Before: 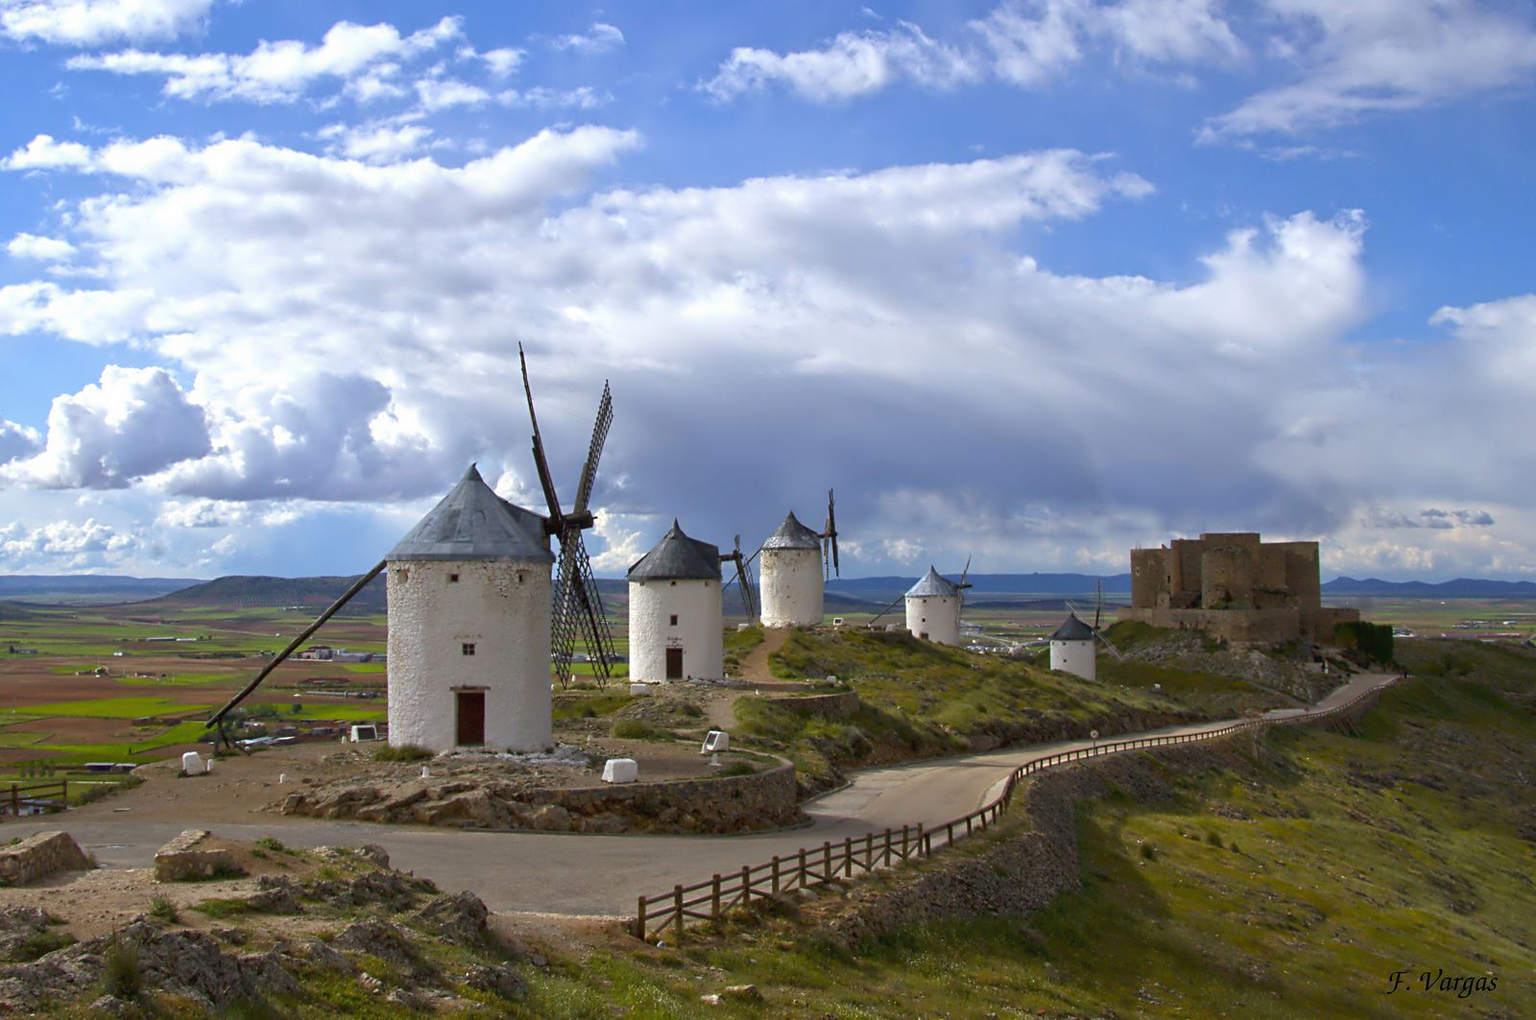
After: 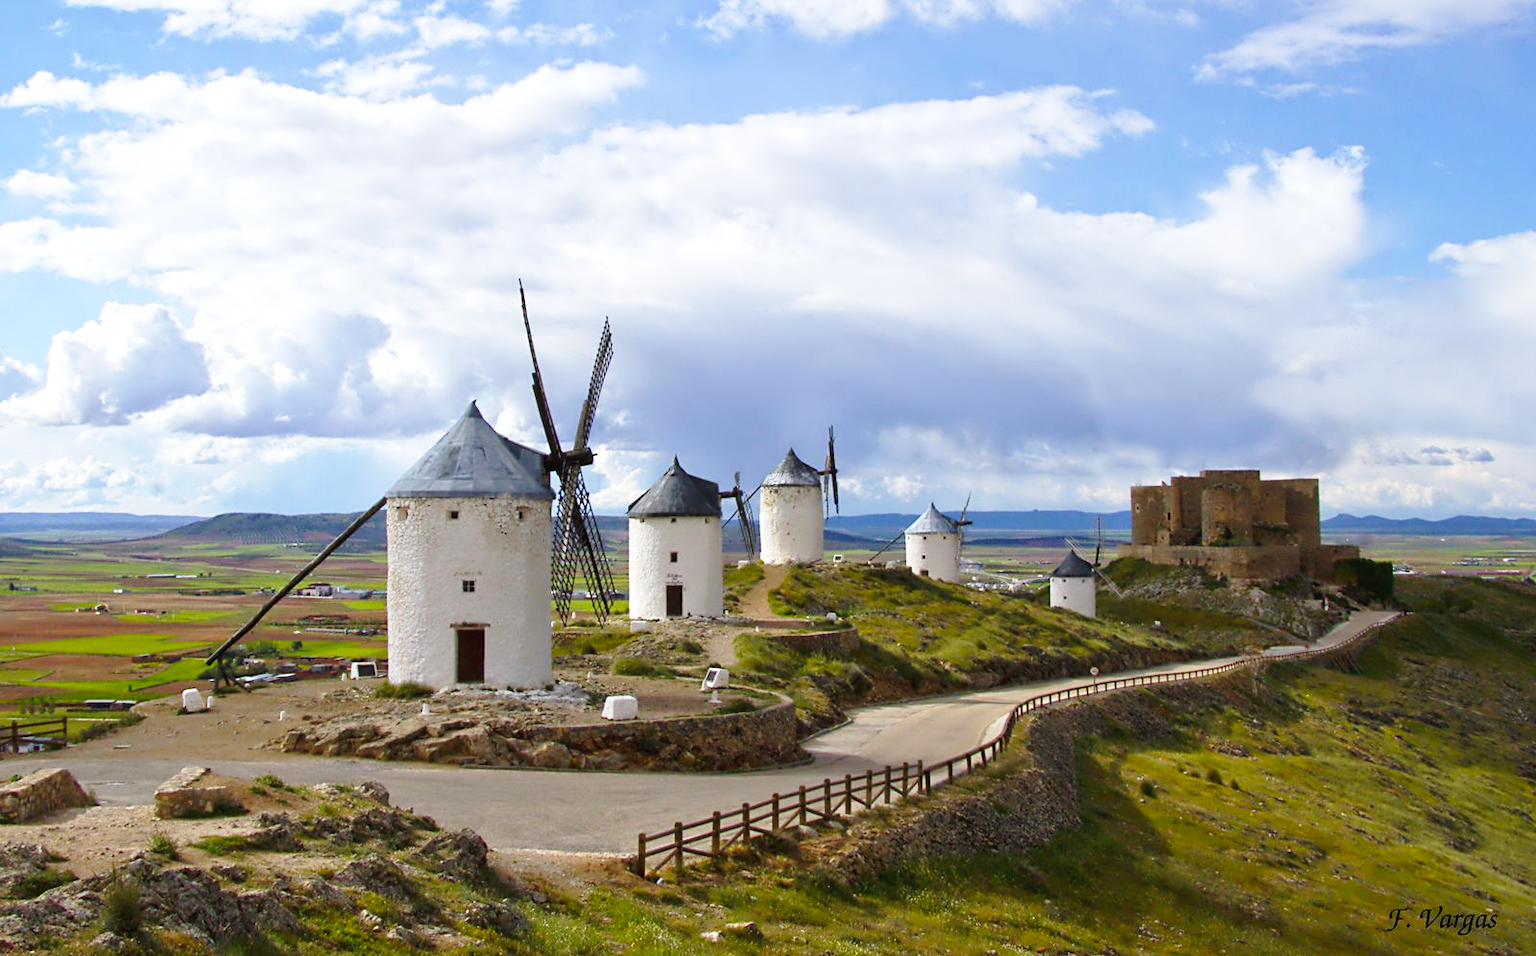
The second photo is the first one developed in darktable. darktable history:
crop and rotate: top 6.25%
base curve: curves: ch0 [(0, 0) (0.028, 0.03) (0.121, 0.232) (0.46, 0.748) (0.859, 0.968) (1, 1)], preserve colors none
